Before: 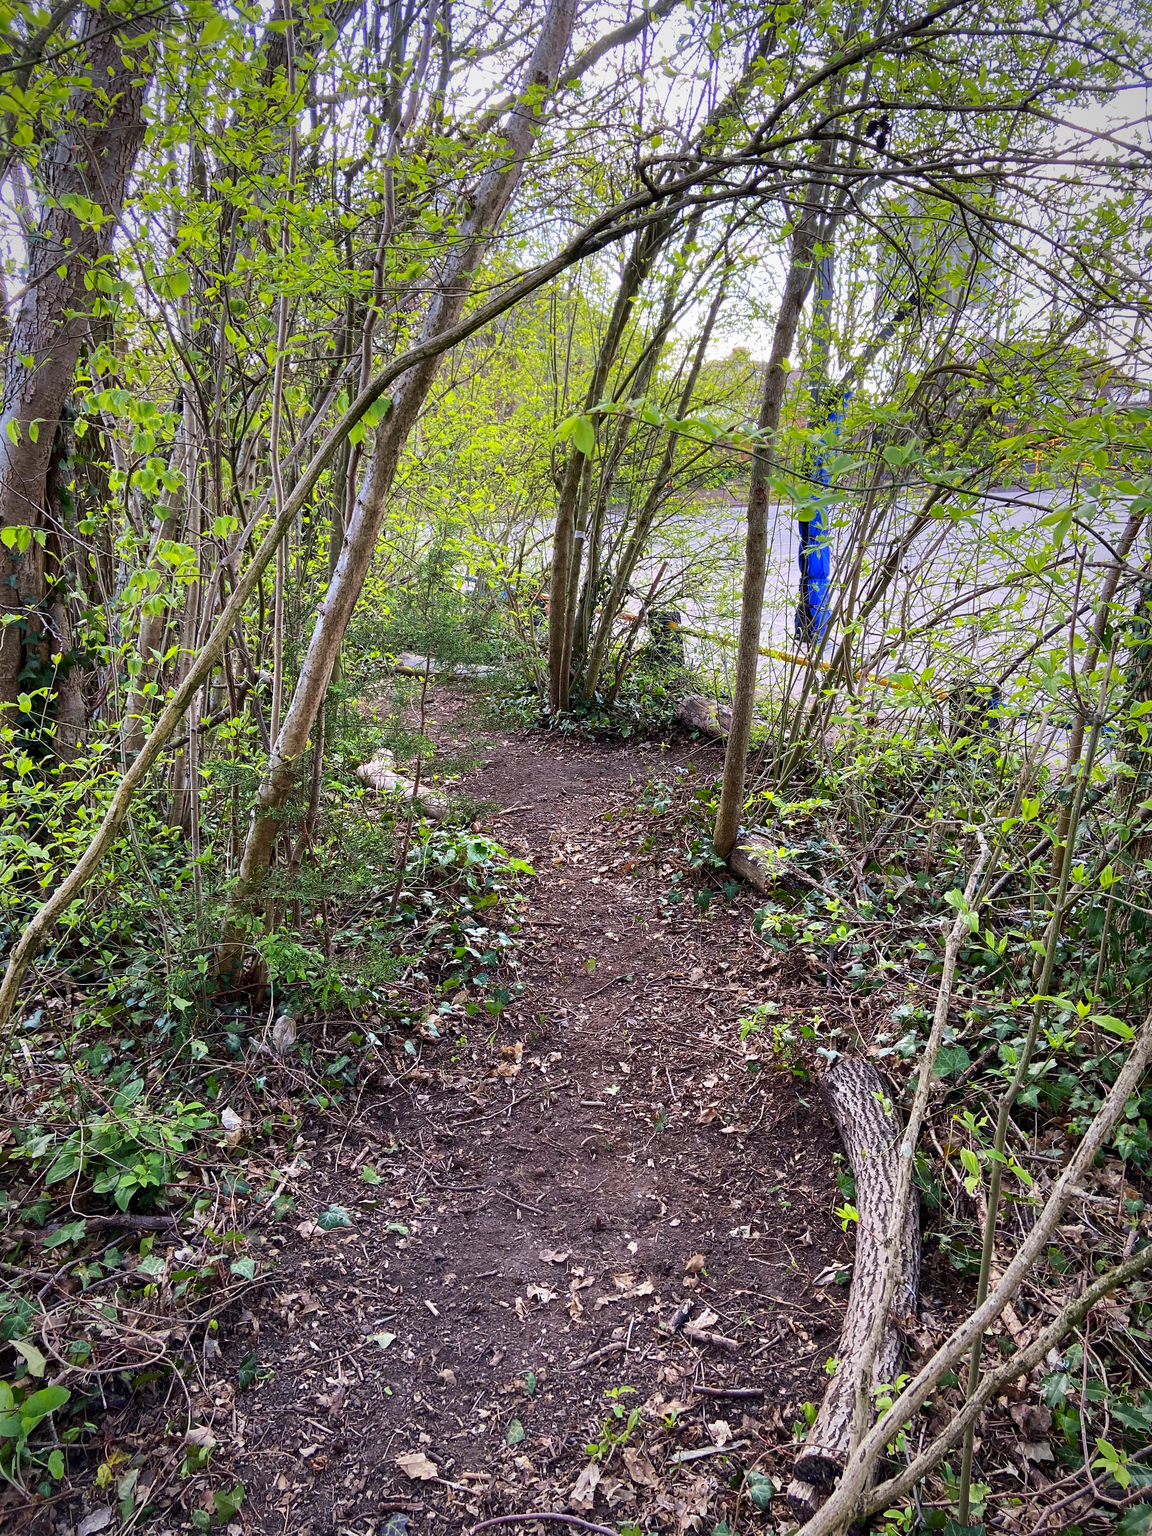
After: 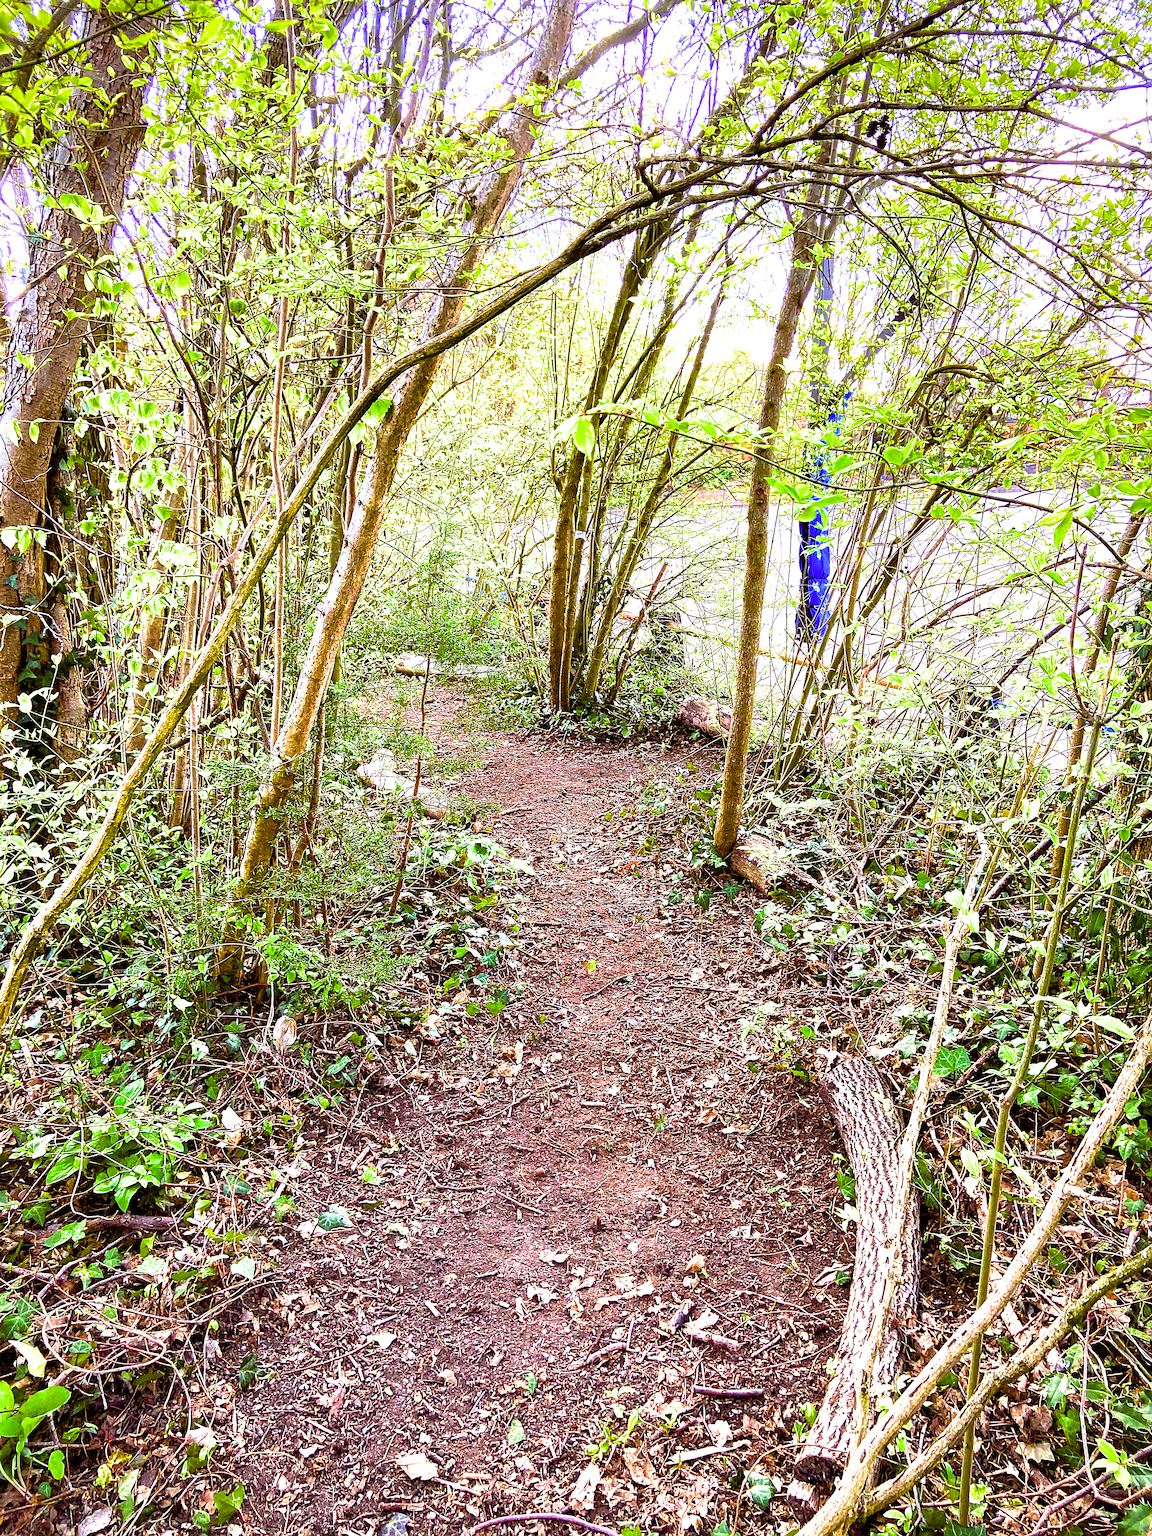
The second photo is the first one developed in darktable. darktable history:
sharpen: on, module defaults
filmic rgb: black relative exposure -8.07 EV, white relative exposure 3 EV, hardness 5.35, contrast 1.25
white balance: red 0.982, blue 1.018
exposure: black level correction 0, exposure 1.2 EV, compensate highlight preservation false
shadows and highlights: on, module defaults
color balance: lift [1.001, 1.007, 1, 0.993], gamma [1.023, 1.026, 1.01, 0.974], gain [0.964, 1.059, 1.073, 0.927]
levels: levels [0, 0.476, 0.951]
color balance rgb: linear chroma grading › global chroma 9%, perceptual saturation grading › global saturation 36%, perceptual saturation grading › shadows 35%, perceptual brilliance grading › global brilliance 15%, perceptual brilliance grading › shadows -35%, global vibrance 15%
